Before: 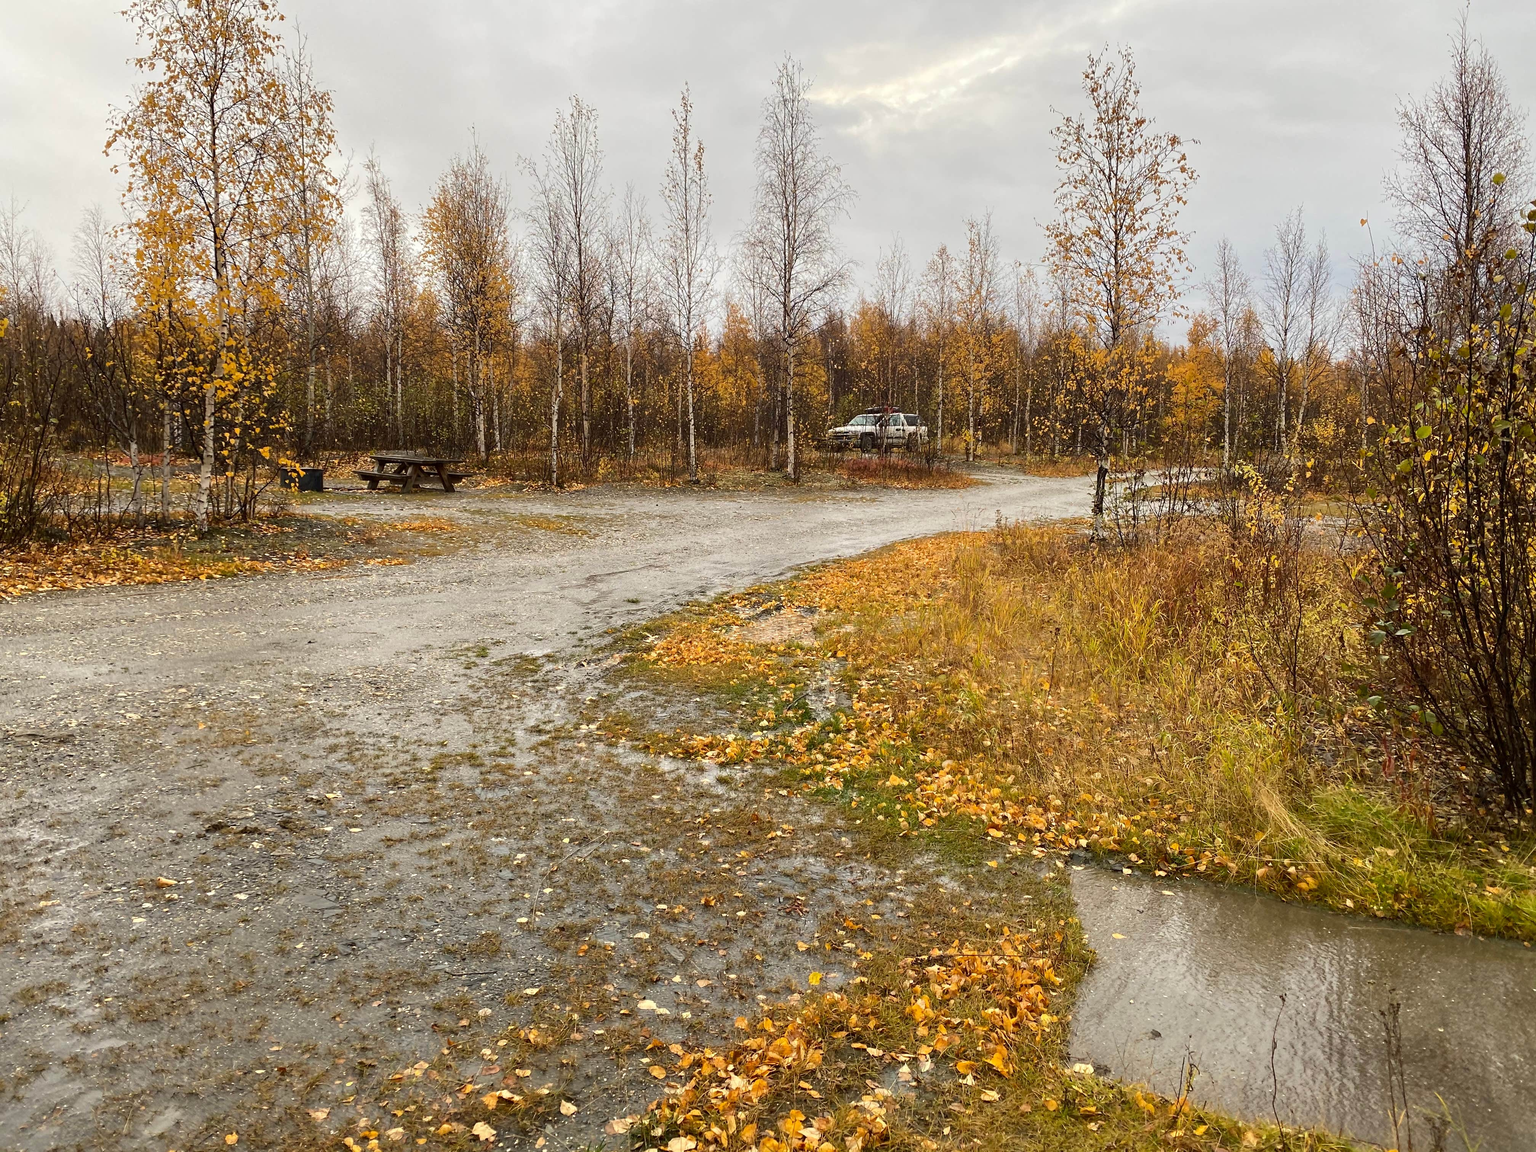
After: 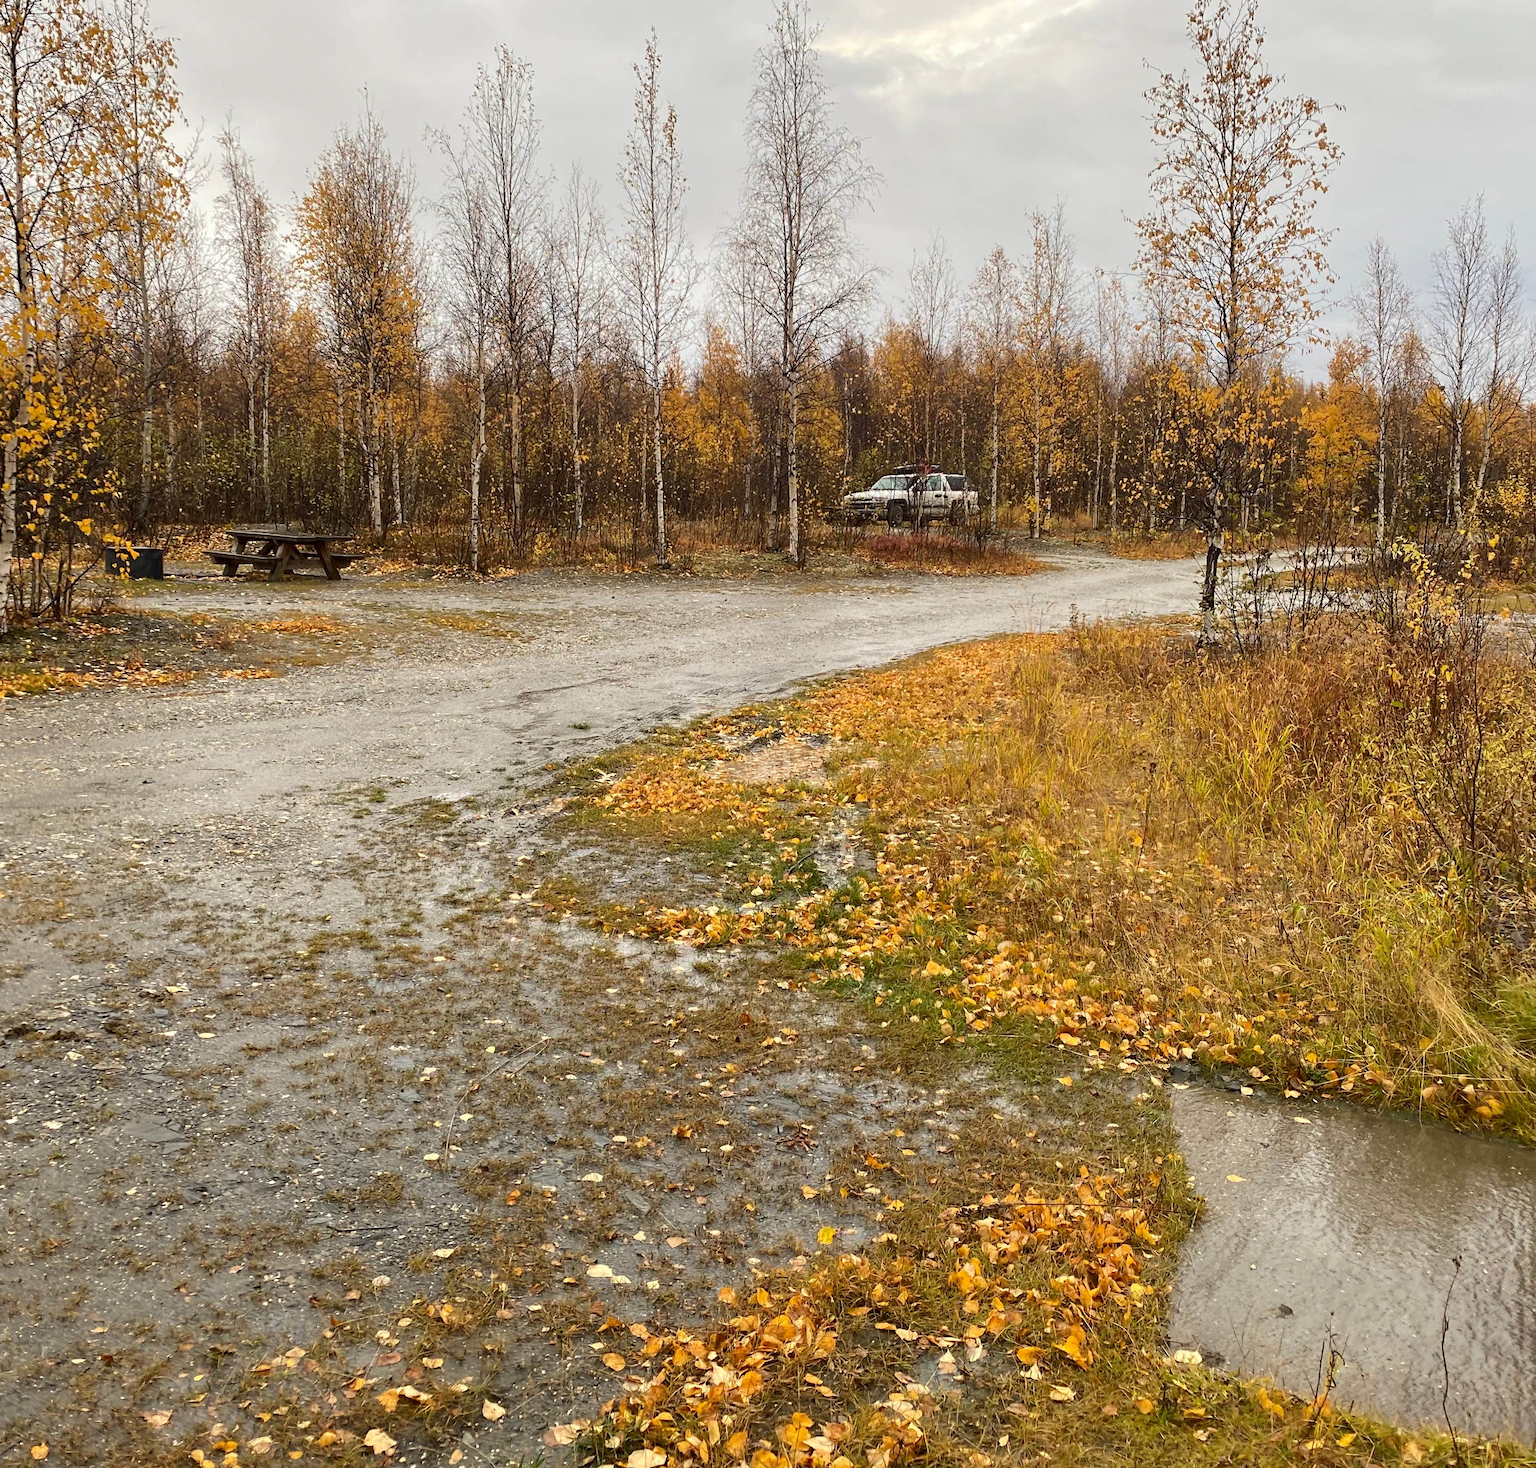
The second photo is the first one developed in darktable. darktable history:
crop and rotate: left 13.182%, top 5.419%, right 12.613%
